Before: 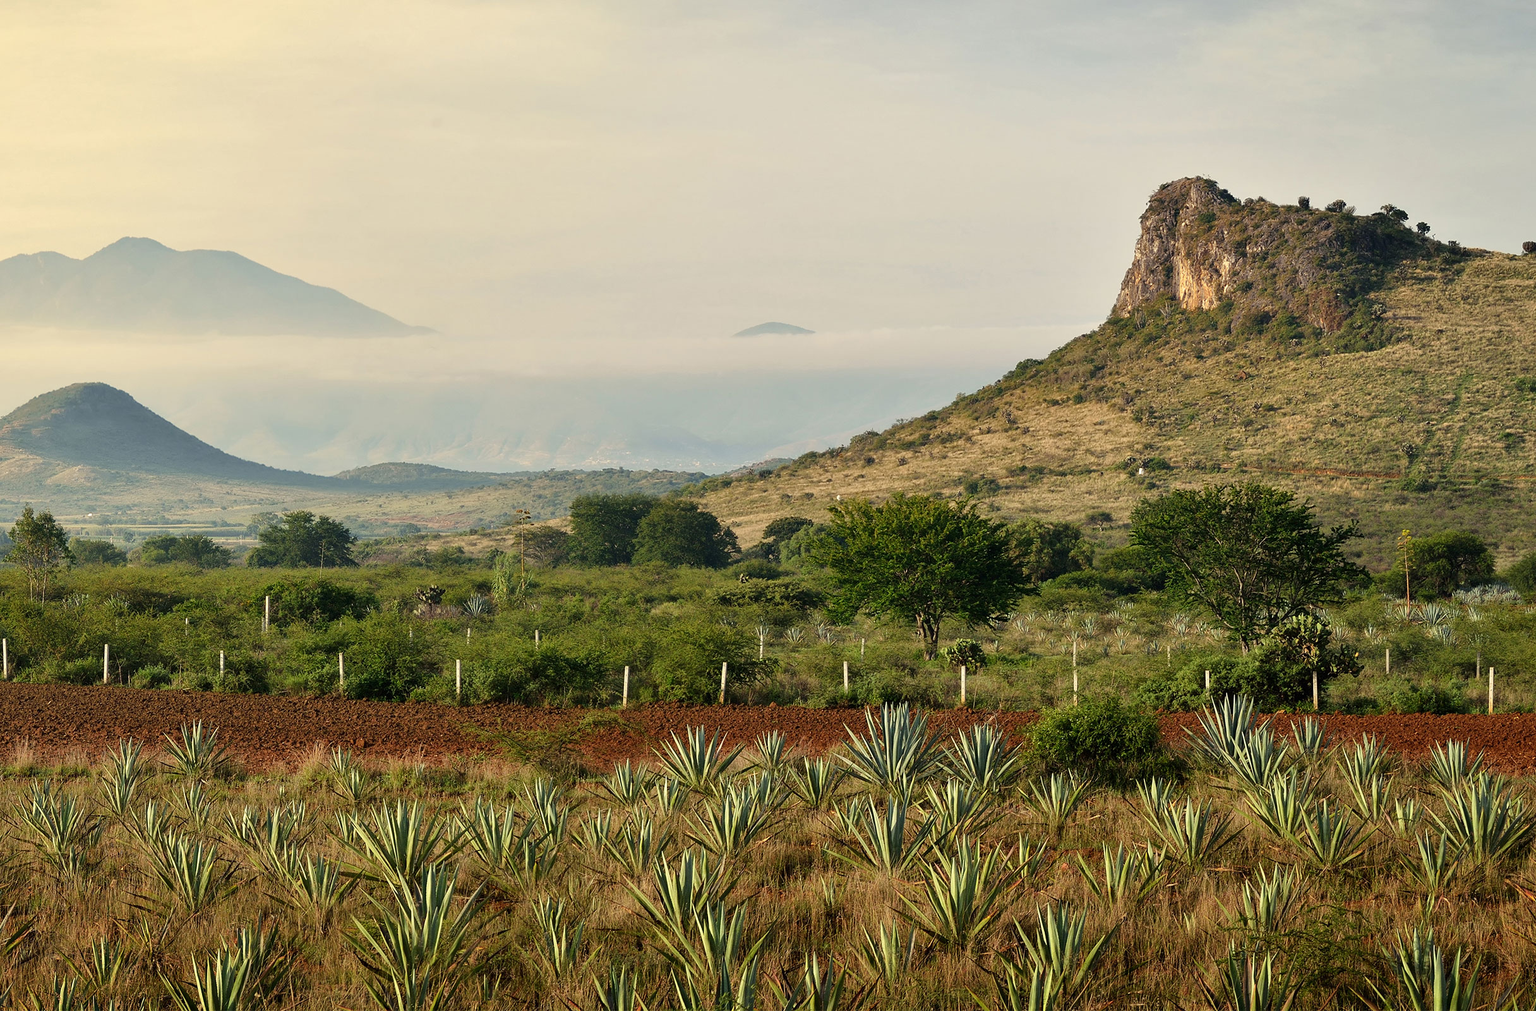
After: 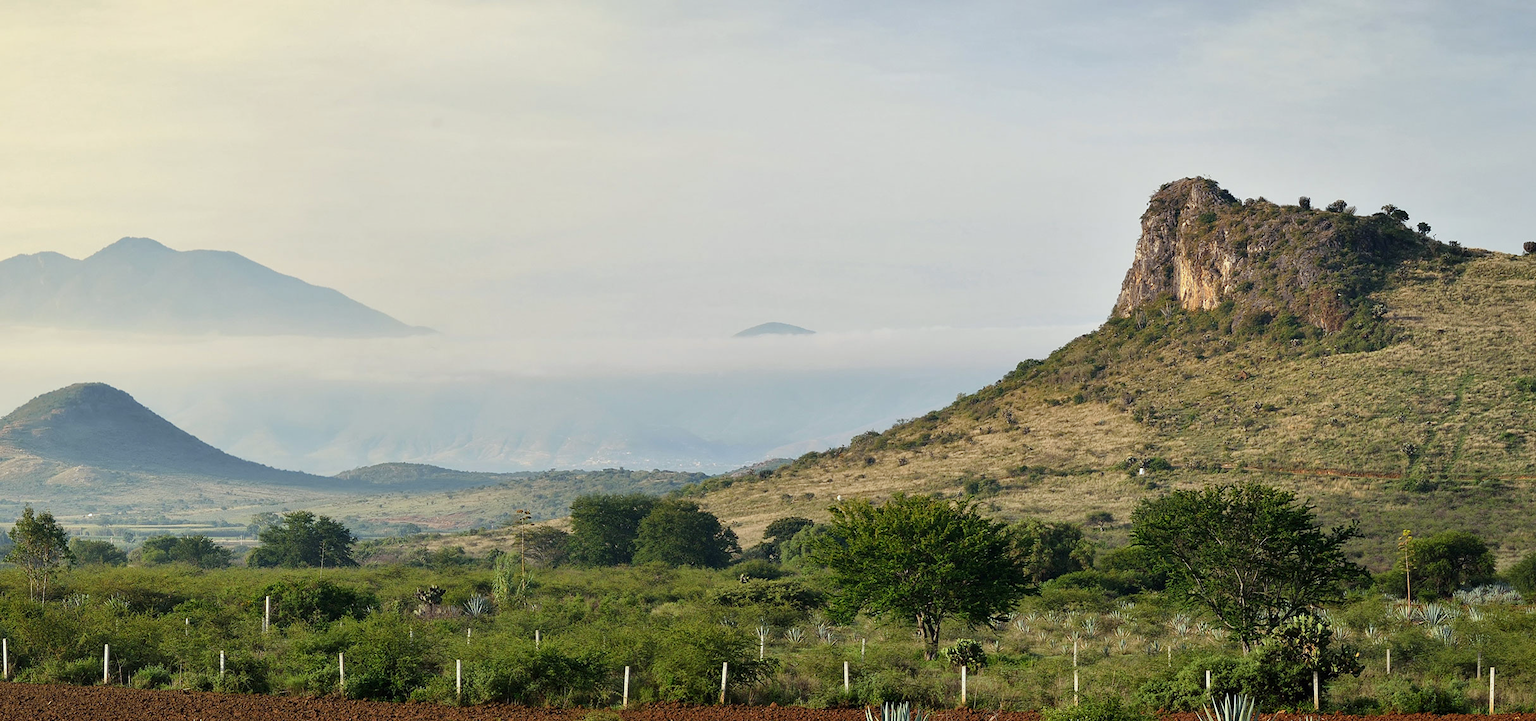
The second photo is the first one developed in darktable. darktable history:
white balance: red 0.954, blue 1.079
crop: bottom 28.576%
